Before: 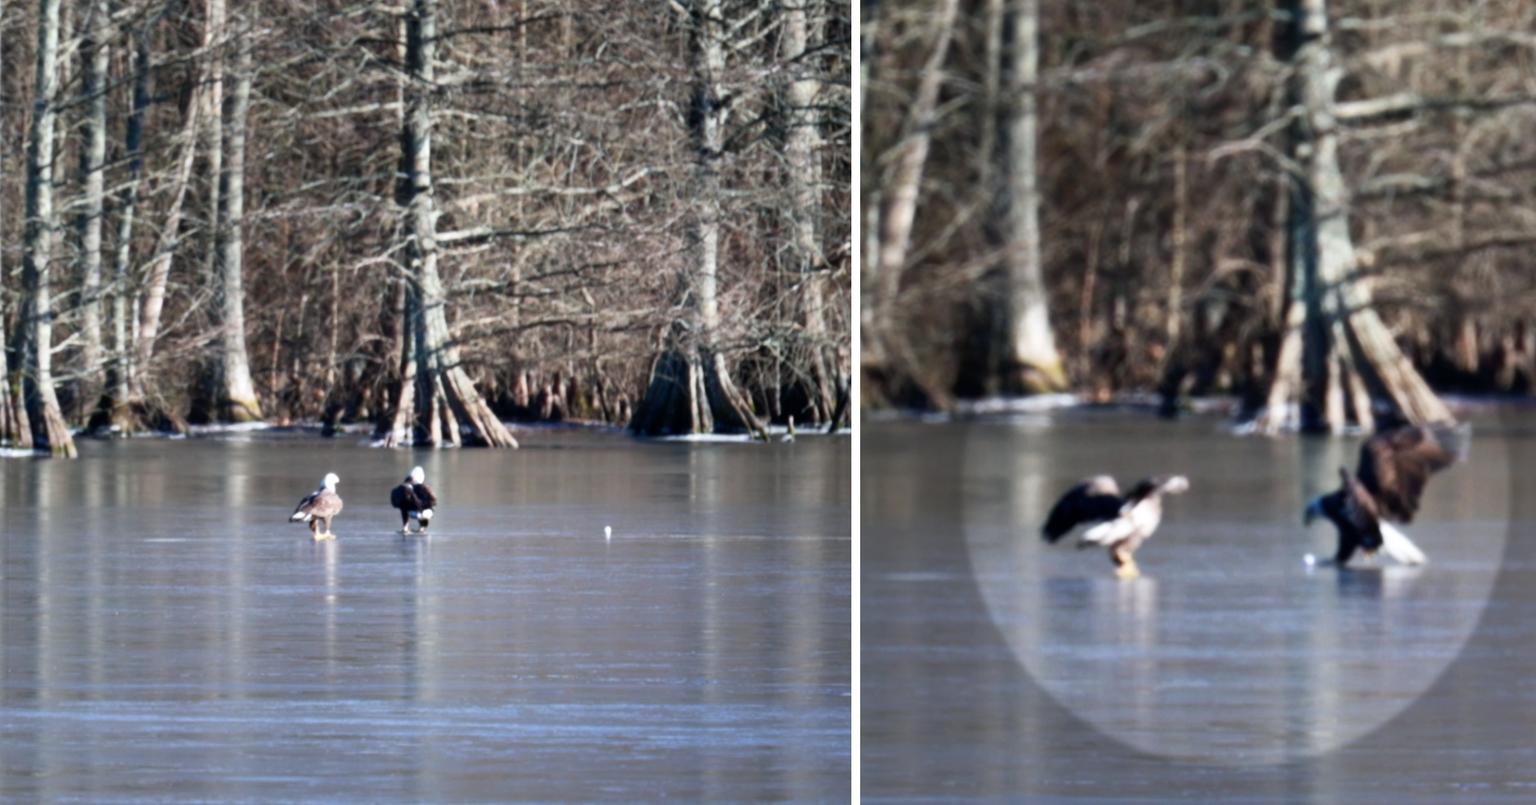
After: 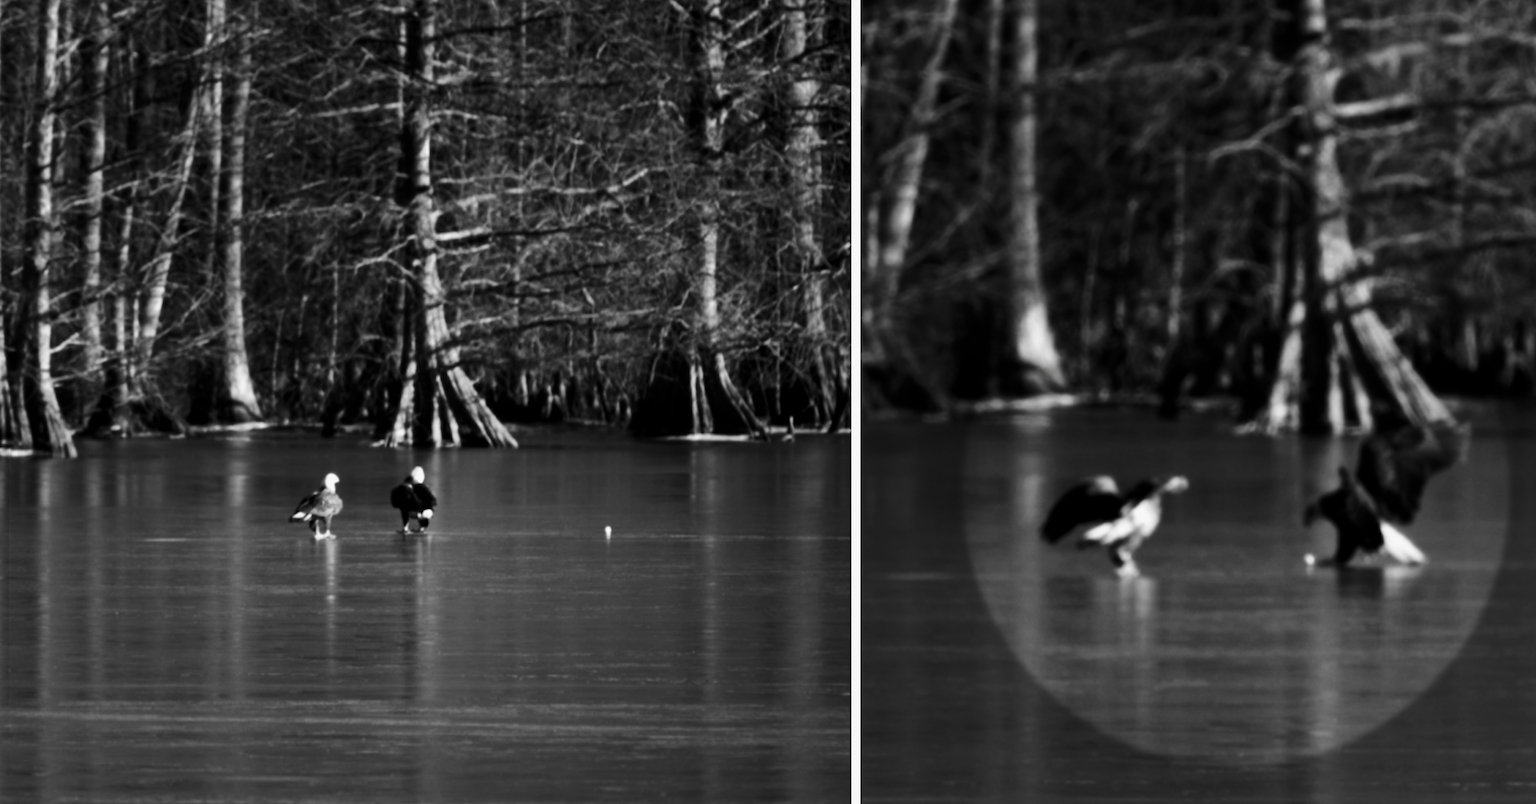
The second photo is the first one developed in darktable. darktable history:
contrast brightness saturation: contrast -0.026, brightness -0.57, saturation -0.99
